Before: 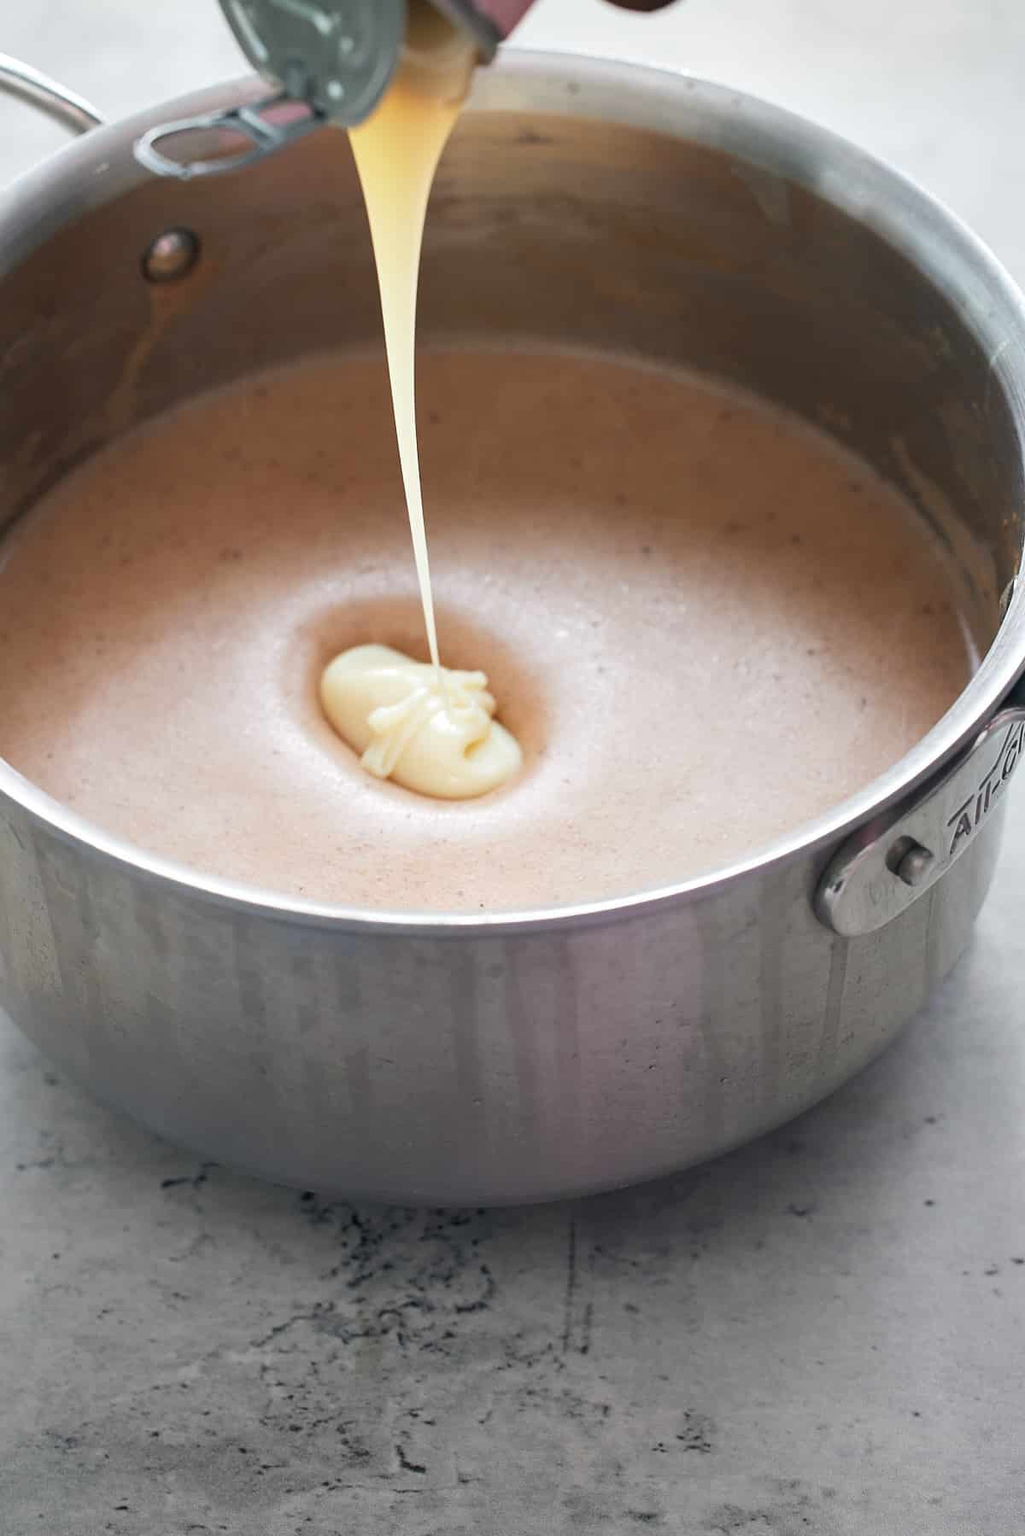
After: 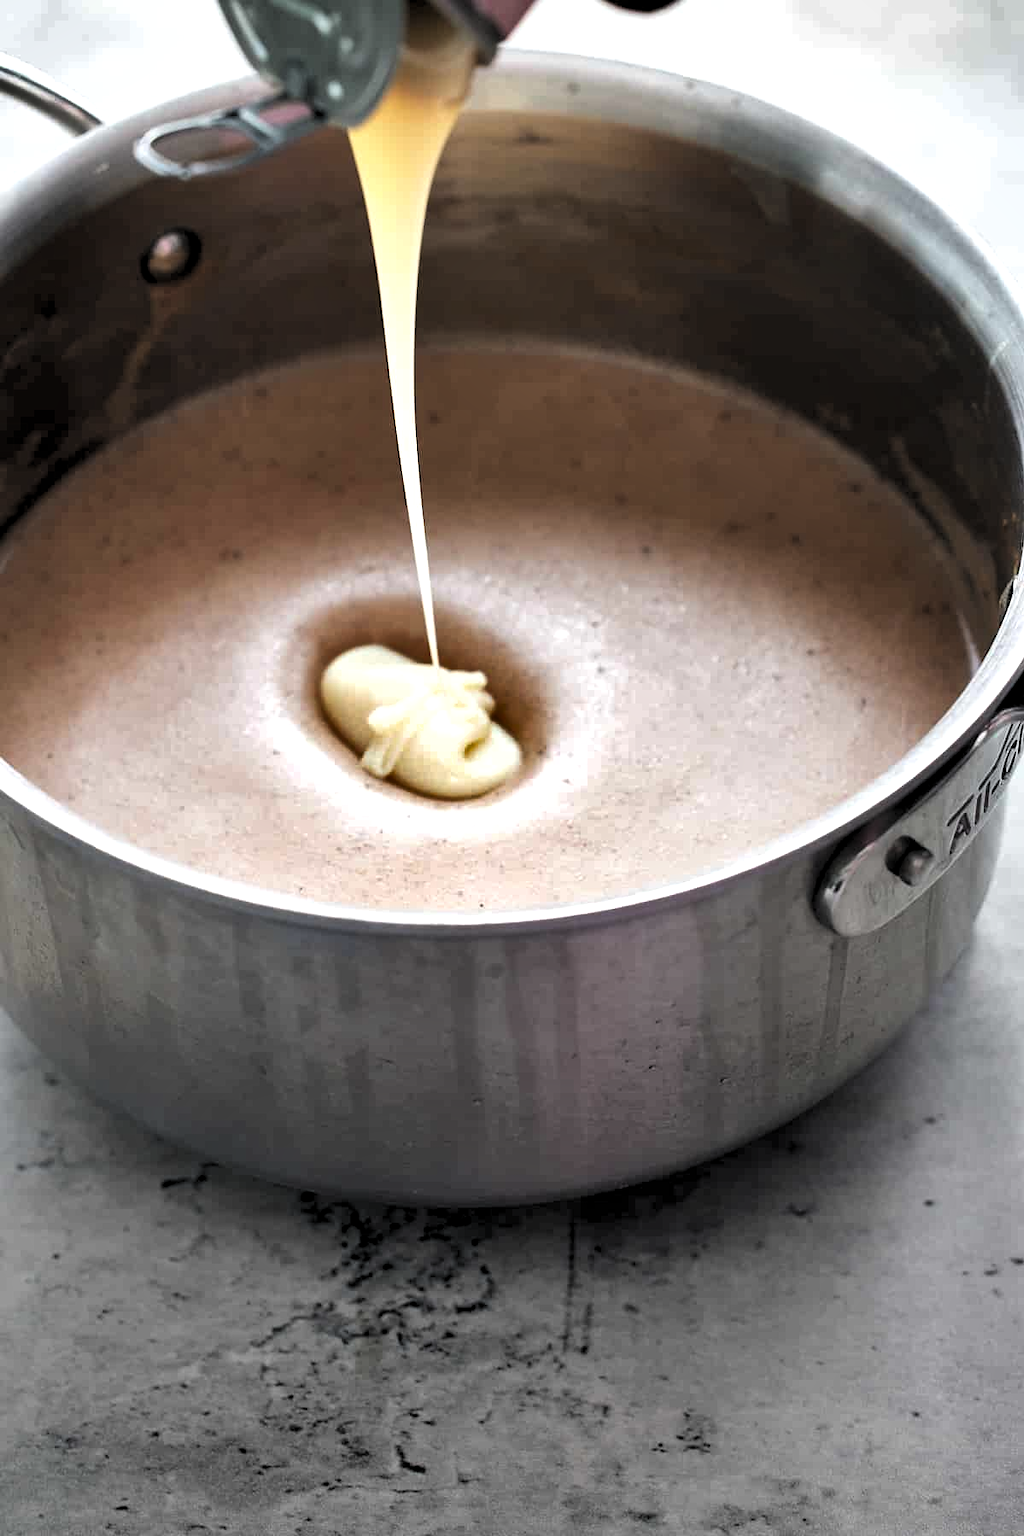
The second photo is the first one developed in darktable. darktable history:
shadows and highlights: radius 101.12, shadows 50.33, highlights -65.2, highlights color adjustment 38.97%, soften with gaussian
base curve: curves: ch0 [(0, 0) (0.297, 0.298) (1, 1)], preserve colors none
levels: levels [0.182, 0.542, 0.902]
